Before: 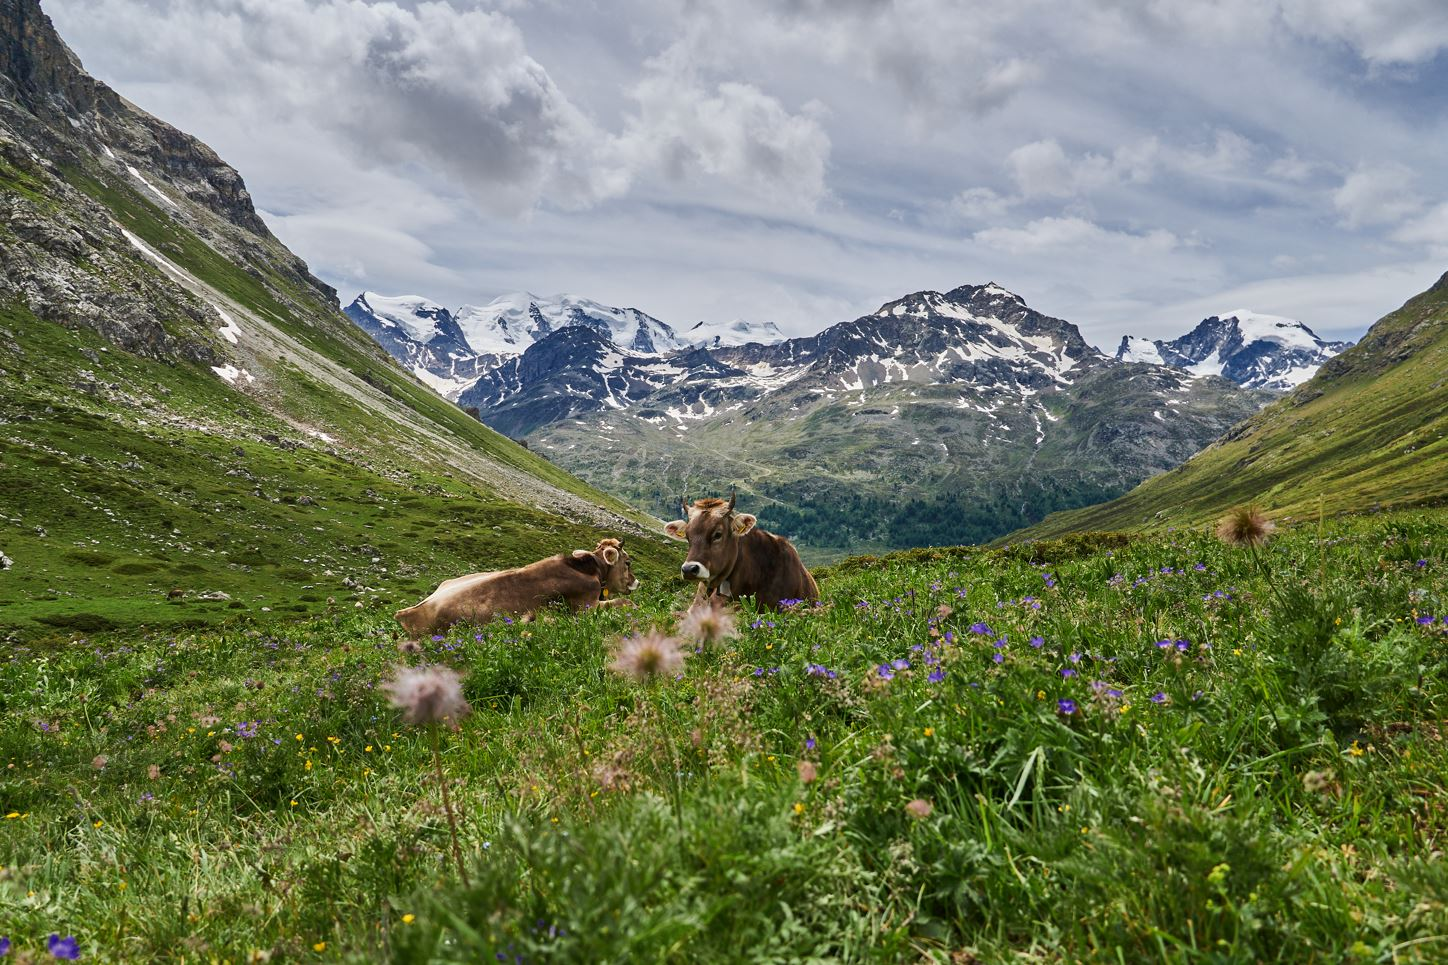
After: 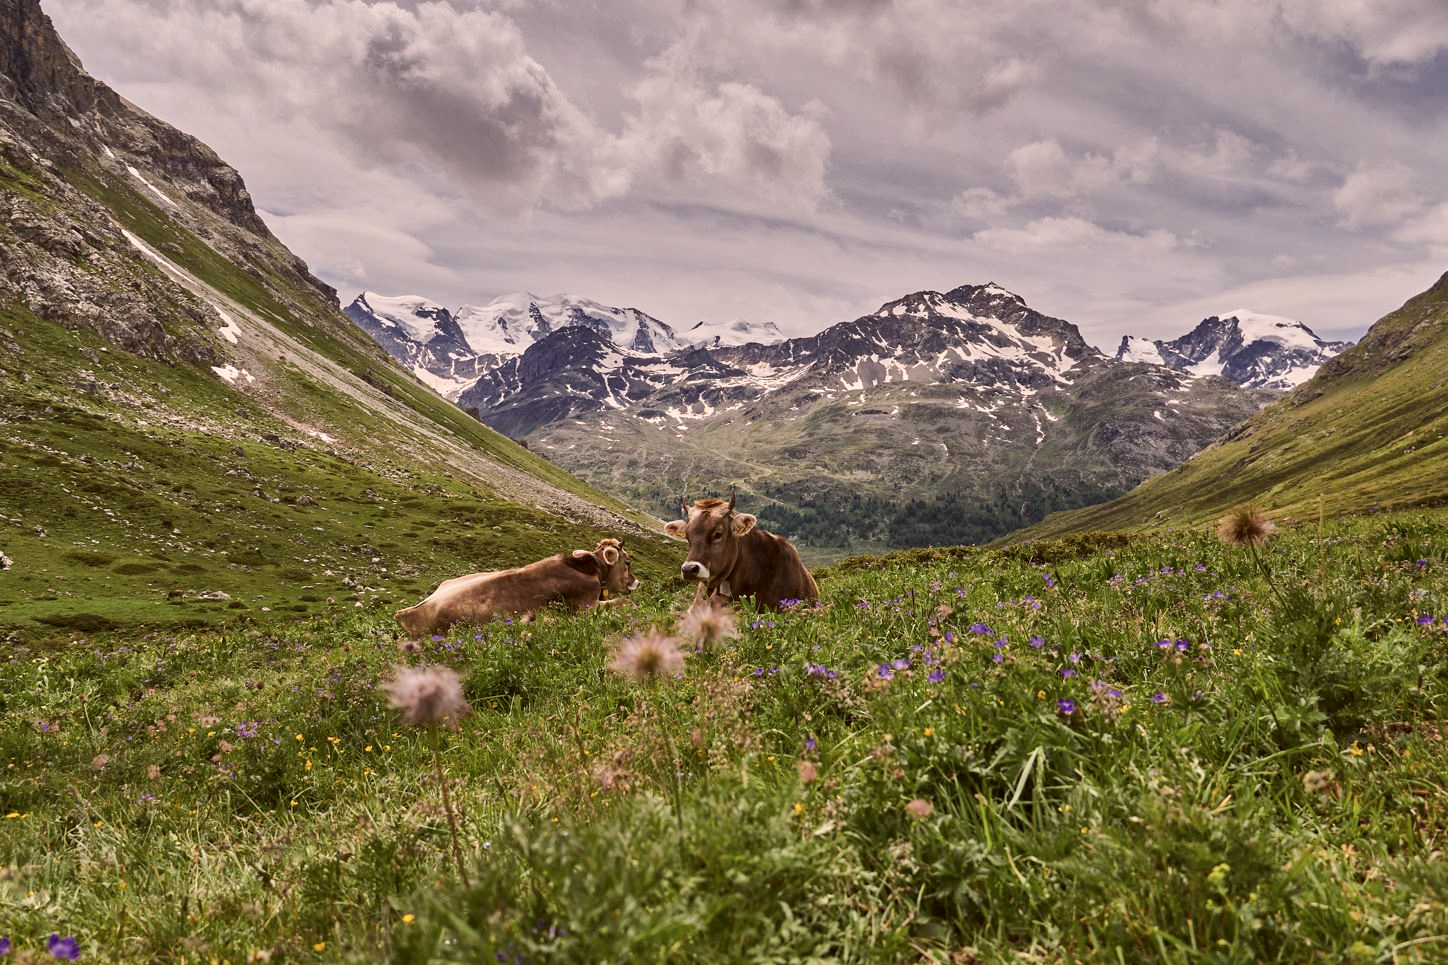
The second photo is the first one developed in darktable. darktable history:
color correction: highlights a* 10.21, highlights b* 9.79, shadows a* 8.61, shadows b* 7.88, saturation 0.8
shadows and highlights: shadows 49, highlights -41, soften with gaussian
